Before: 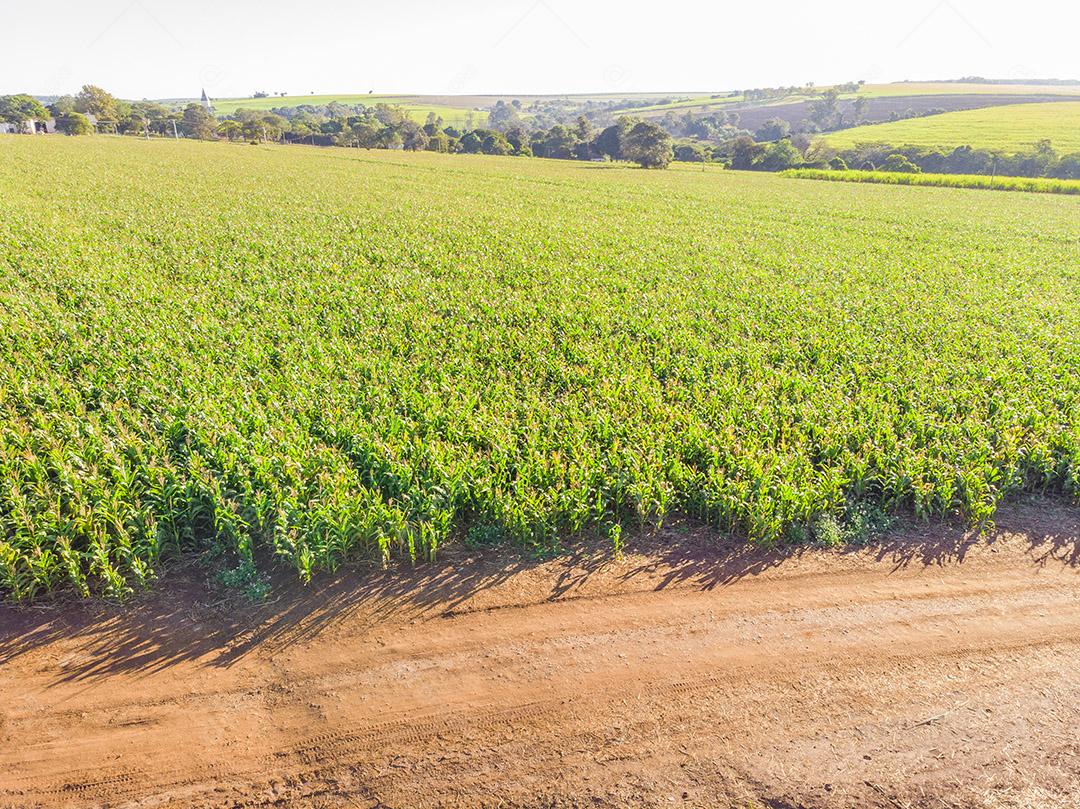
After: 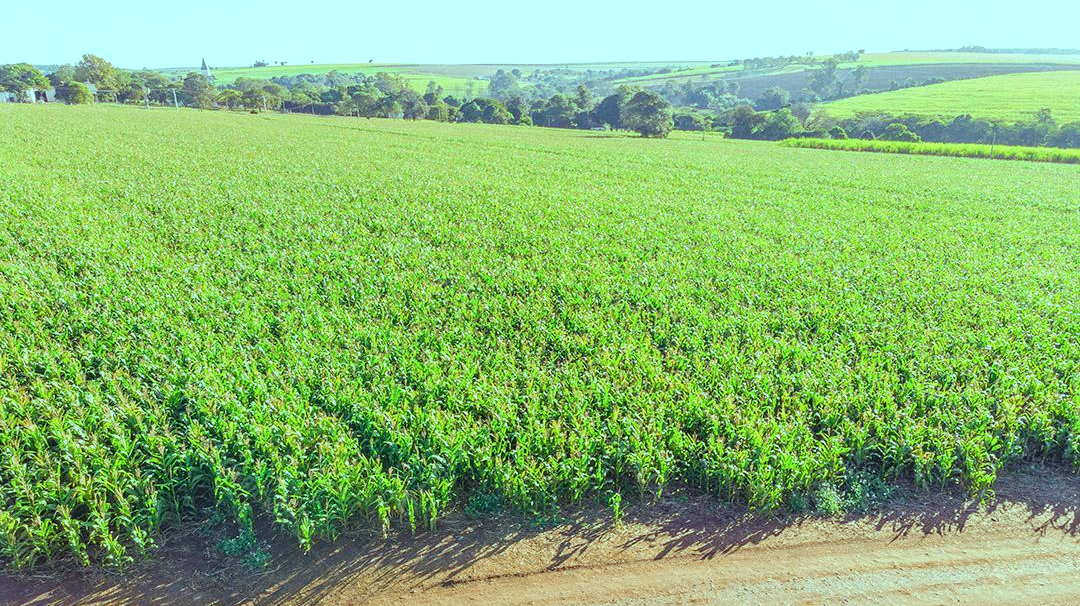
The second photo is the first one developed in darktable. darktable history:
crop: top 3.857%, bottom 21.132%
color balance rgb: shadows lift › chroma 7.23%, shadows lift › hue 246.48°, highlights gain › chroma 5.38%, highlights gain › hue 196.93°, white fulcrum 1 EV
vignetting: fall-off start 100%, brightness 0.05, saturation 0
